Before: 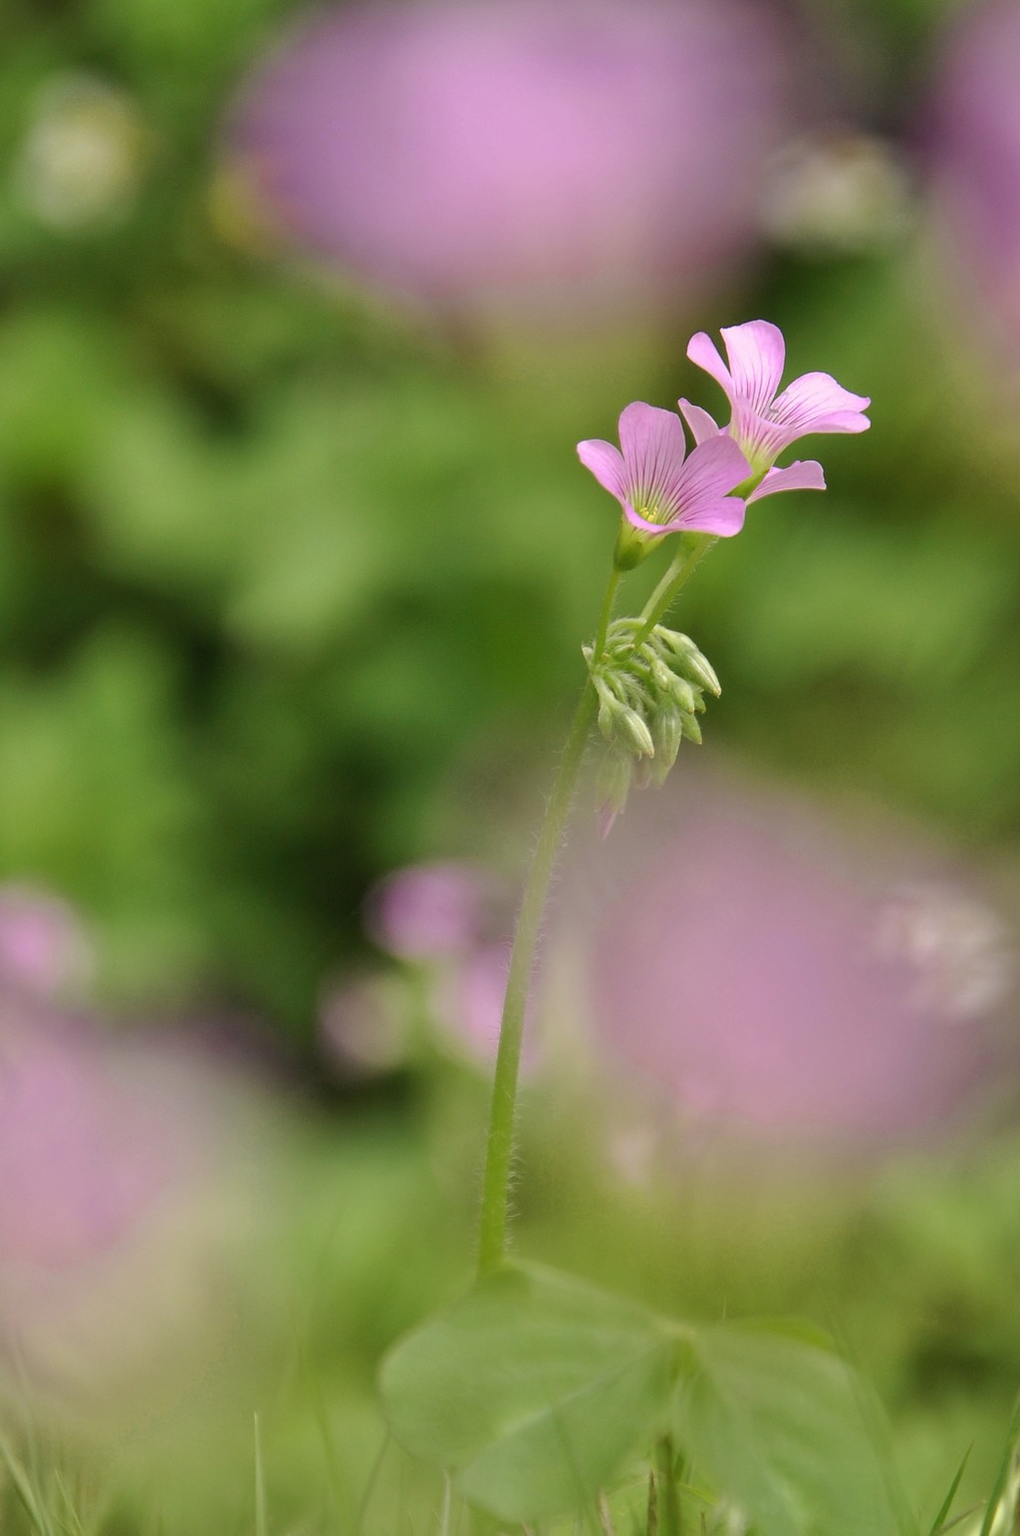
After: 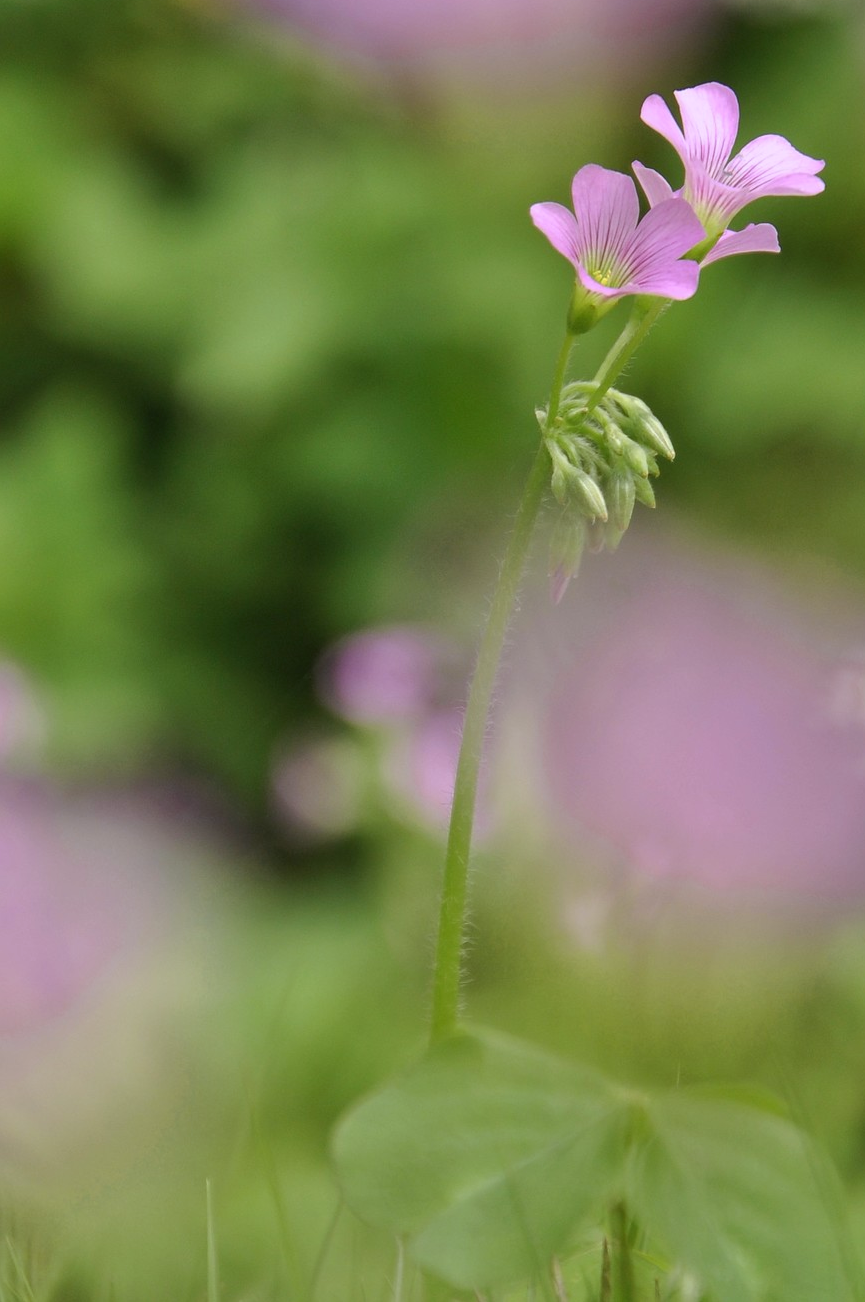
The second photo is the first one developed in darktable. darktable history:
white balance: red 0.974, blue 1.044
crop and rotate: left 4.842%, top 15.51%, right 10.668%
